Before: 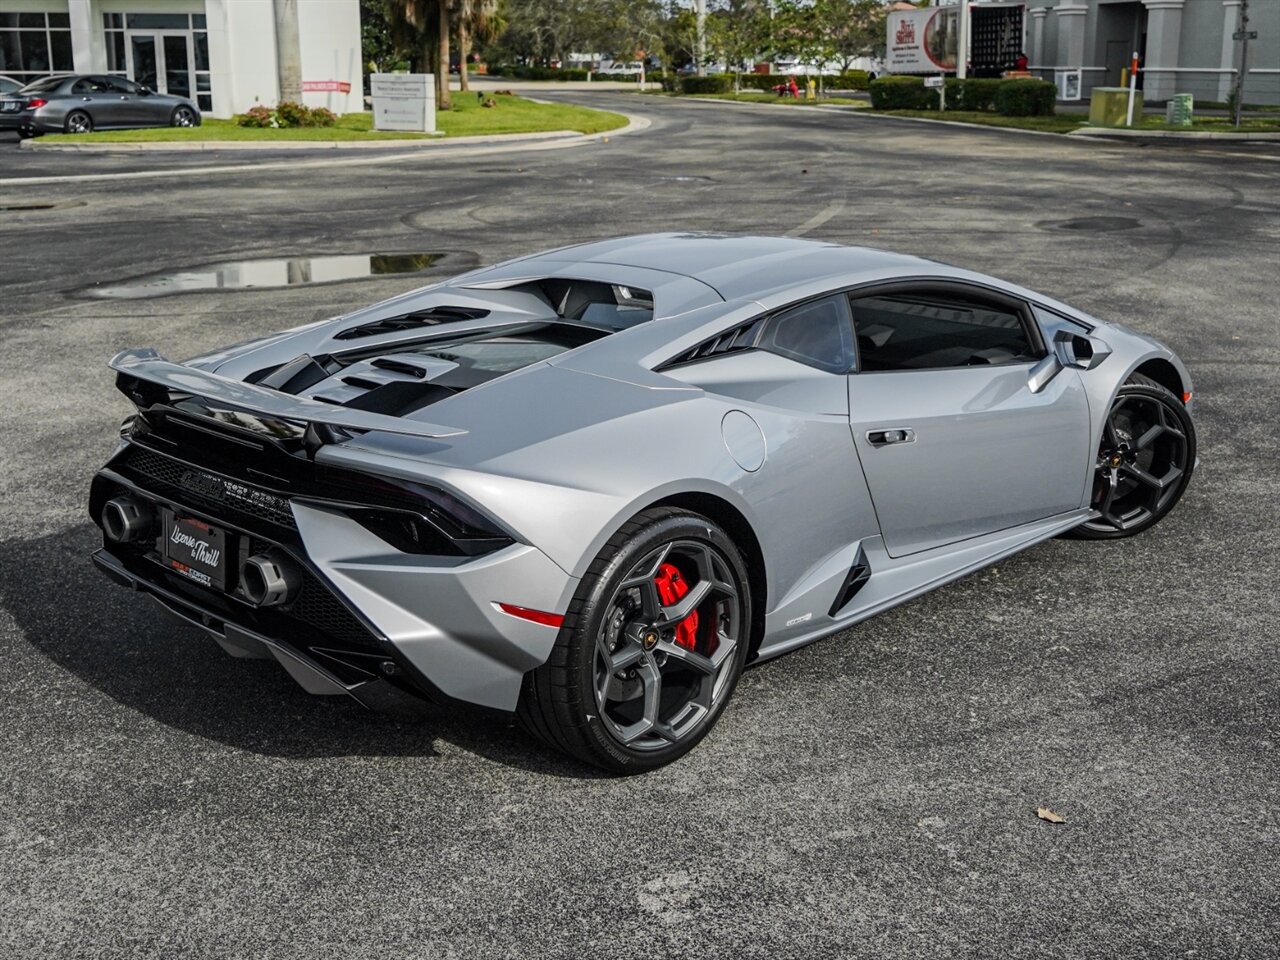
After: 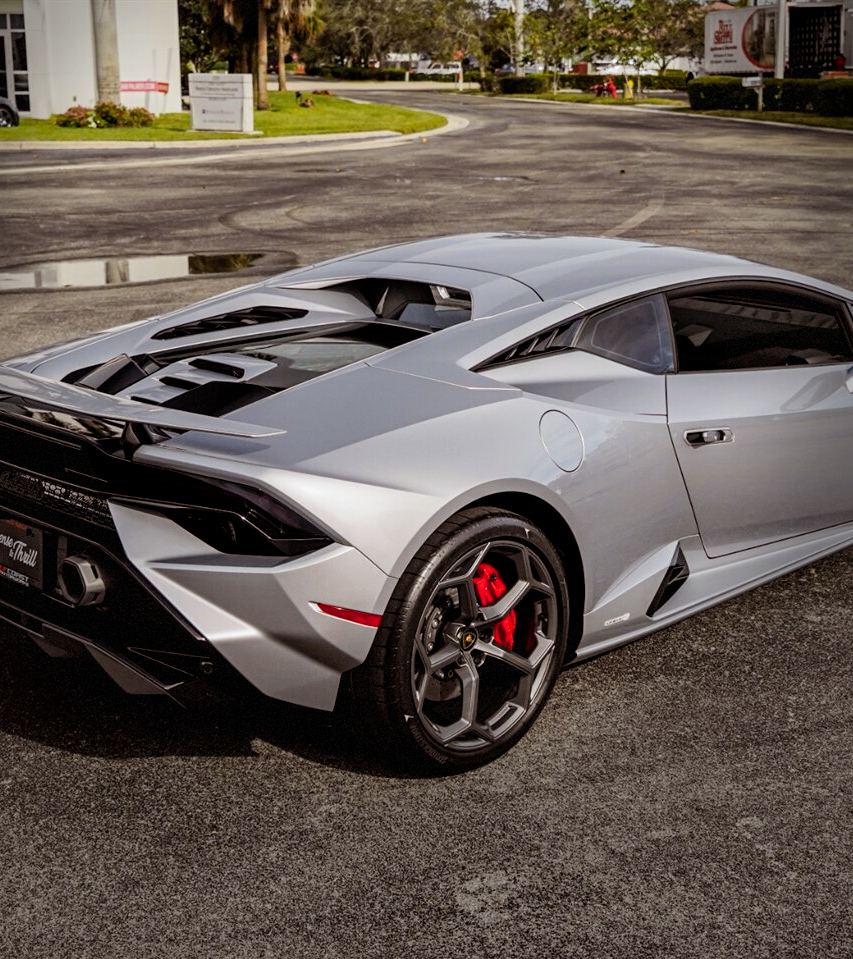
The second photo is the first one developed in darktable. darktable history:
rgb levels: mode RGB, independent channels, levels [[0, 0.5, 1], [0, 0.521, 1], [0, 0.536, 1]]
exposure: black level correction 0.002, exposure 0.15 EV, compensate highlight preservation false
filmic rgb: black relative exposure -9.5 EV, white relative exposure 3.02 EV, hardness 6.12
vignetting: fall-off start 68.33%, fall-off radius 30%, saturation 0.042, center (-0.066, -0.311), width/height ratio 0.992, shape 0.85, dithering 8-bit output
crop and rotate: left 14.292%, right 19.041%
